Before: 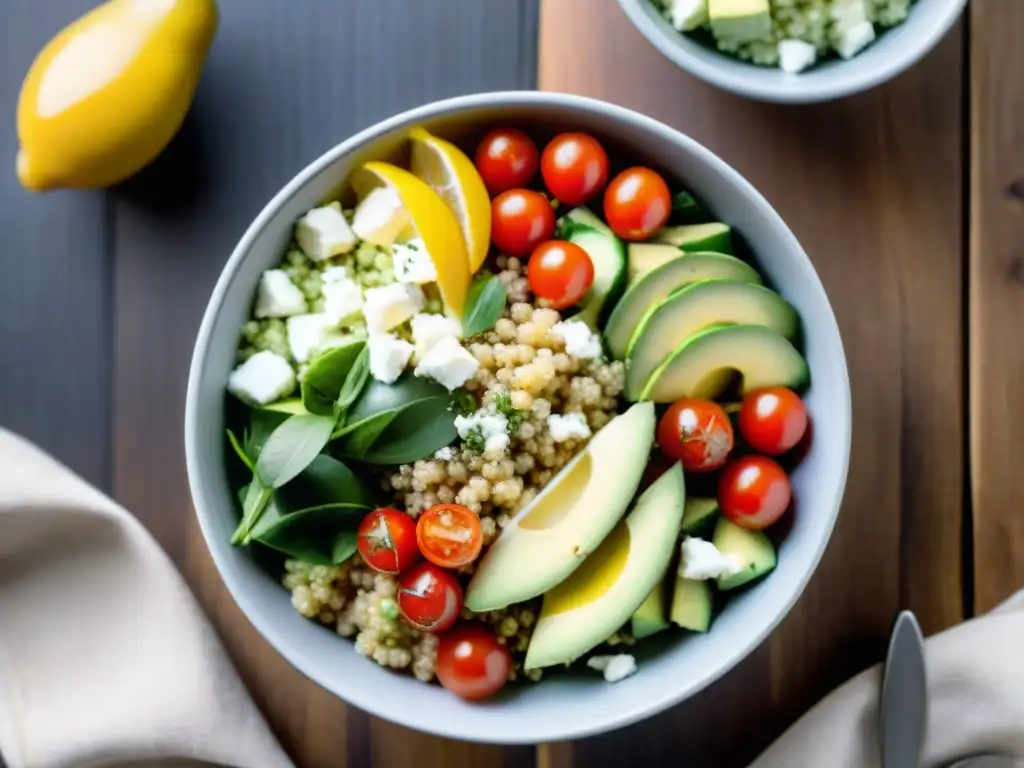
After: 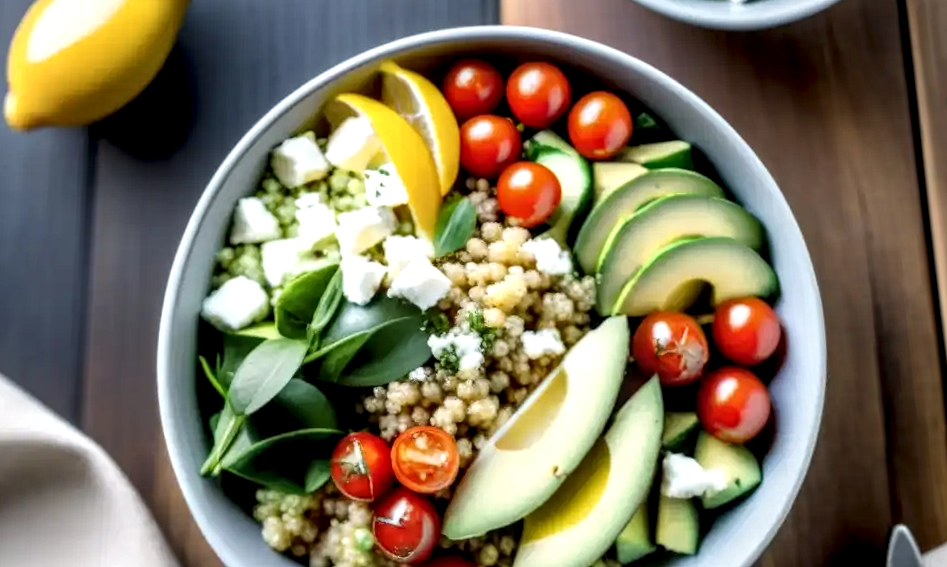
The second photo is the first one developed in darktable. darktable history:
local contrast: detail 160%
rotate and perspective: rotation -1.68°, lens shift (vertical) -0.146, crop left 0.049, crop right 0.912, crop top 0.032, crop bottom 0.96
crop: top 5.667%, bottom 17.637%
